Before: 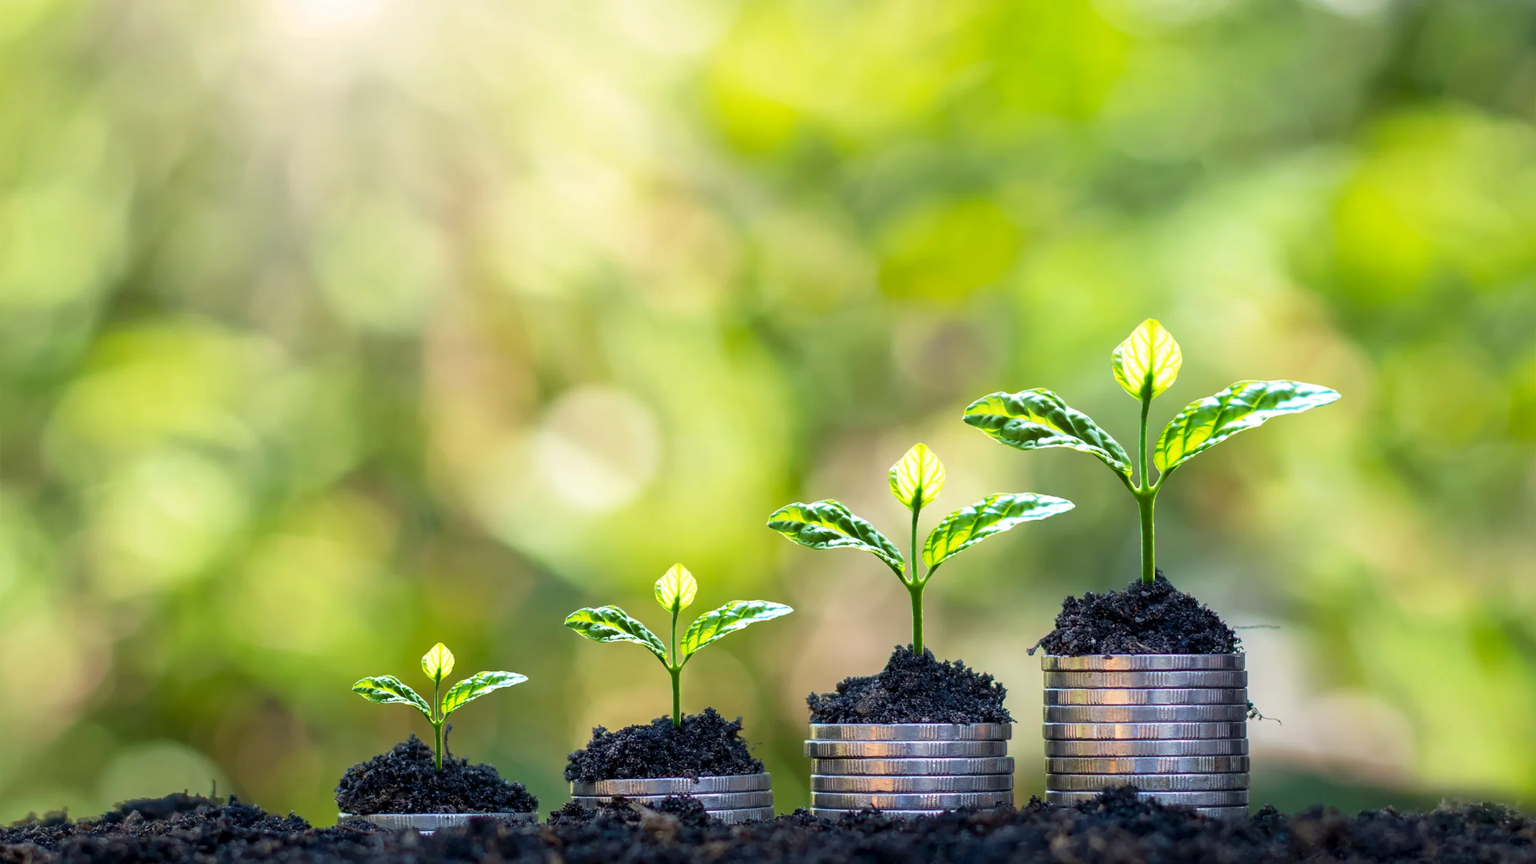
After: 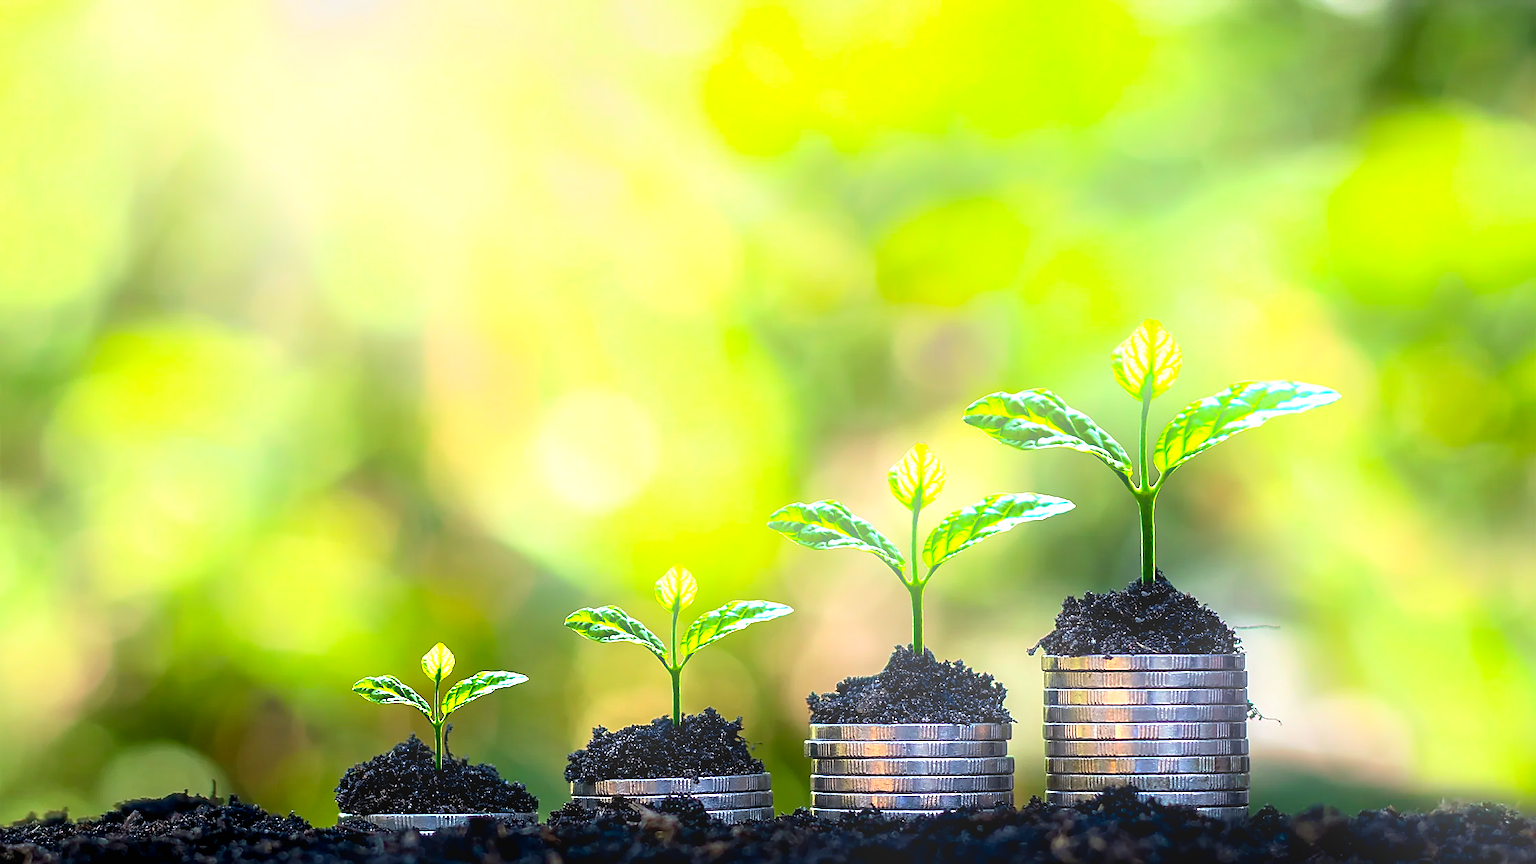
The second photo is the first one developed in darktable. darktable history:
color balance: lift [0.991, 1, 1, 1], gamma [0.996, 1, 1, 1], input saturation 98.52%, contrast 20.34%, output saturation 103.72%
bloom: on, module defaults
sharpen: radius 1.4, amount 1.25, threshold 0.7
